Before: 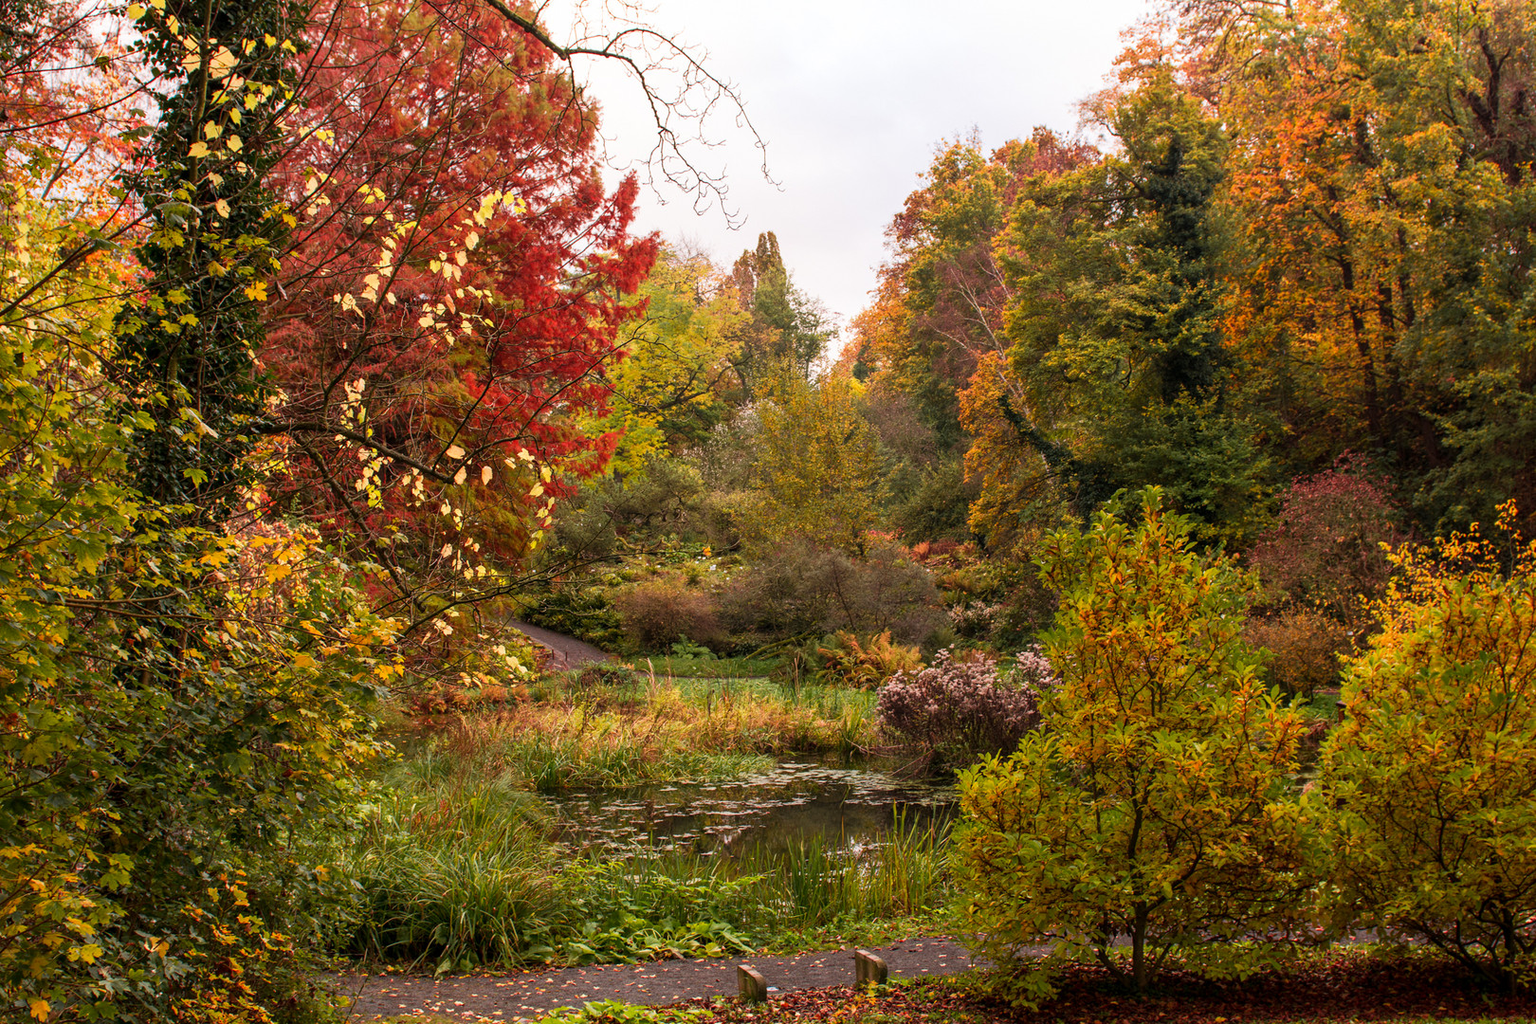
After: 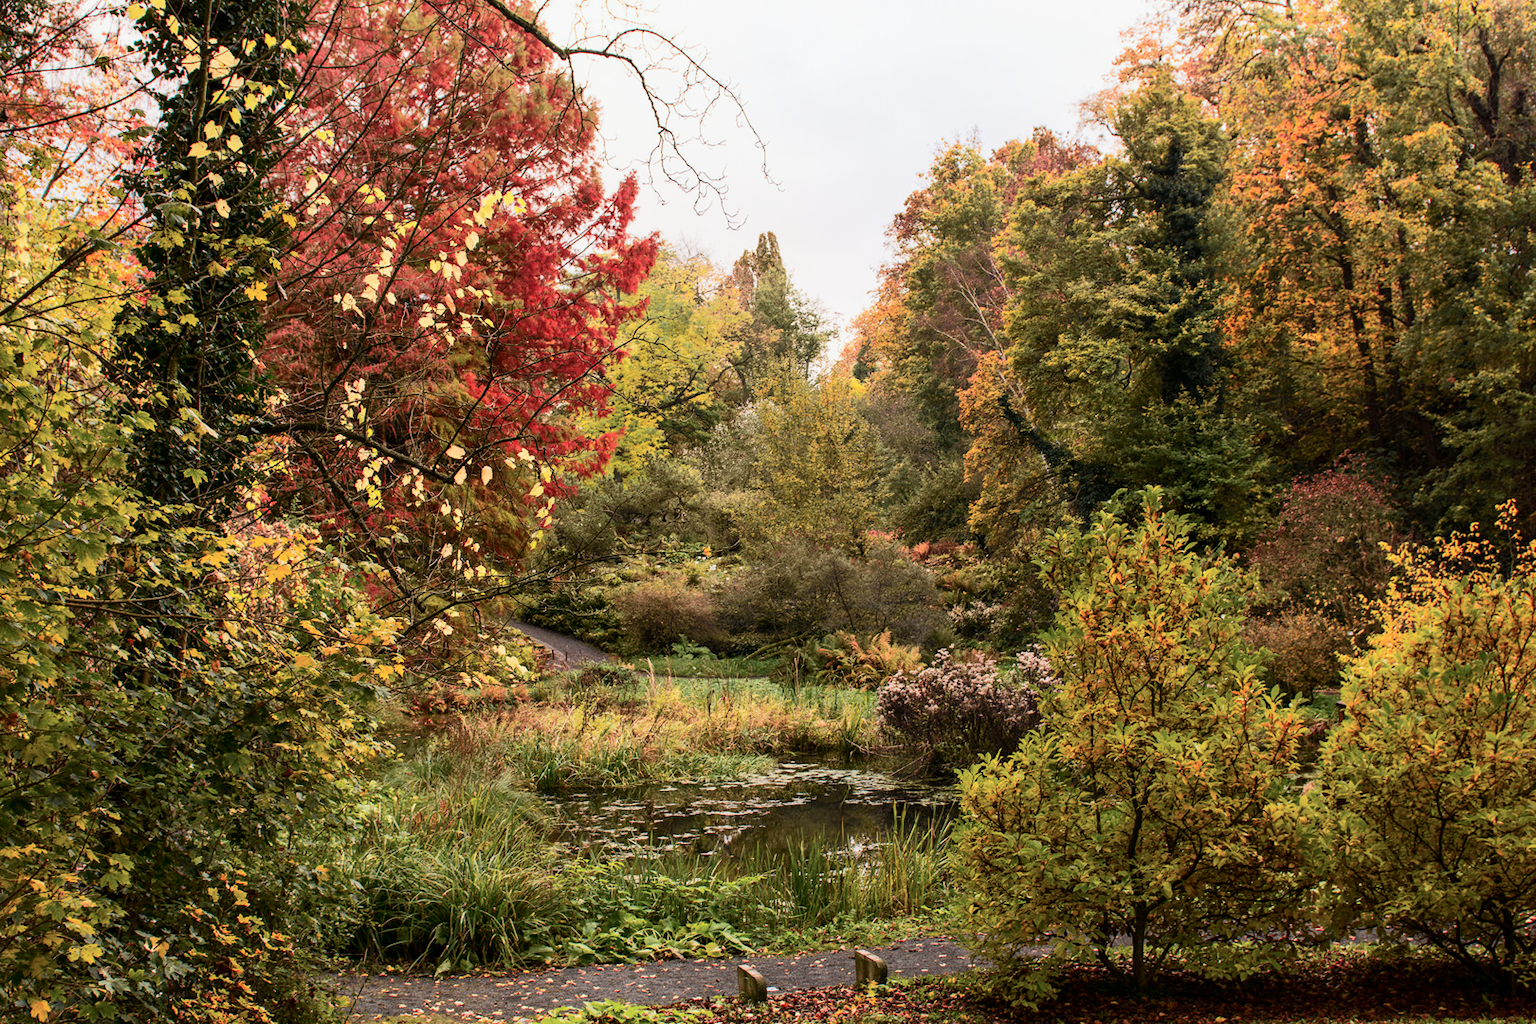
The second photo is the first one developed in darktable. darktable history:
tone curve: curves: ch0 [(0, 0) (0.078, 0.052) (0.236, 0.22) (0.427, 0.472) (0.508, 0.586) (0.654, 0.742) (0.793, 0.851) (0.994, 0.974)]; ch1 [(0, 0) (0.161, 0.092) (0.35, 0.33) (0.392, 0.392) (0.456, 0.456) (0.505, 0.502) (0.537, 0.518) (0.553, 0.534) (0.602, 0.579) (0.718, 0.718) (1, 1)]; ch2 [(0, 0) (0.346, 0.362) (0.411, 0.412) (0.502, 0.502) (0.531, 0.521) (0.586, 0.59) (0.621, 0.604) (1, 1)], color space Lab, independent channels, preserve colors none
